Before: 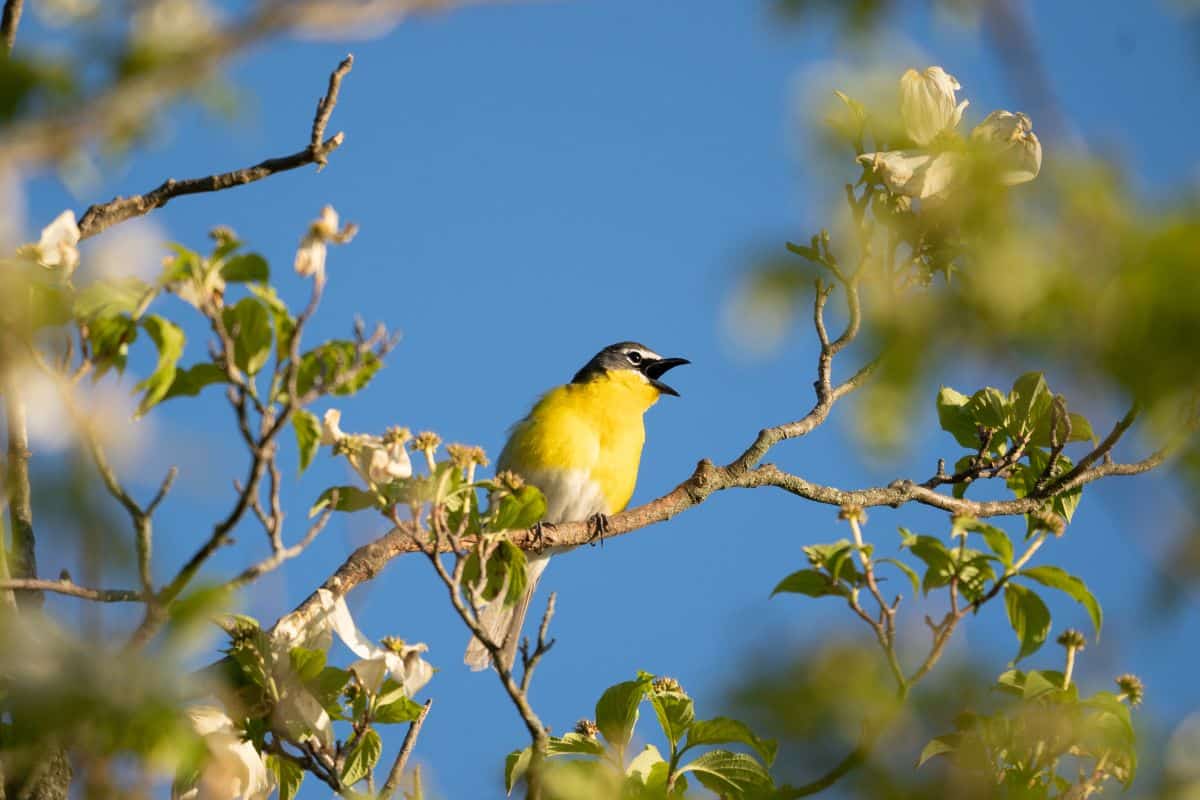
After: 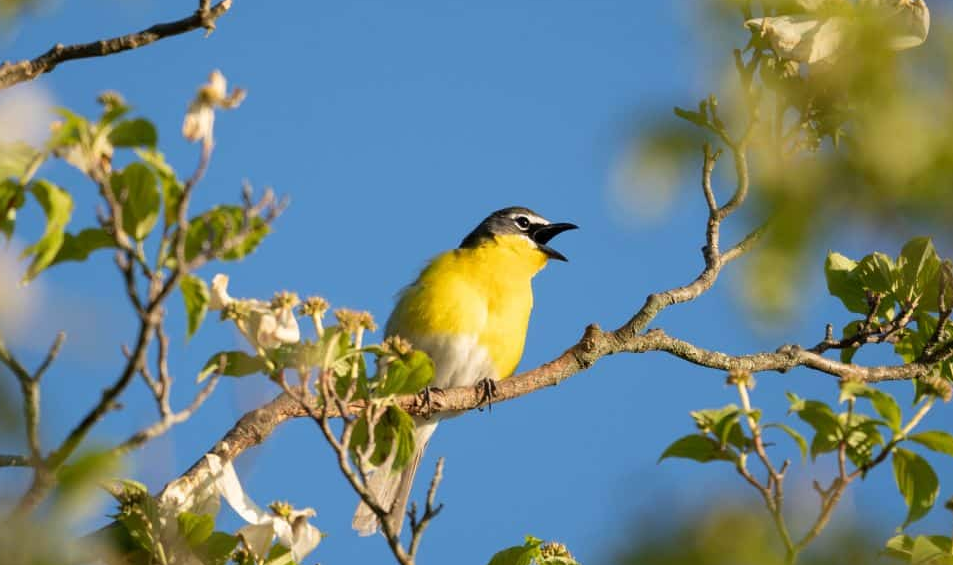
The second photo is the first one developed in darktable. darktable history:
crop: left 9.341%, top 16.886%, right 11.171%, bottom 12.372%
